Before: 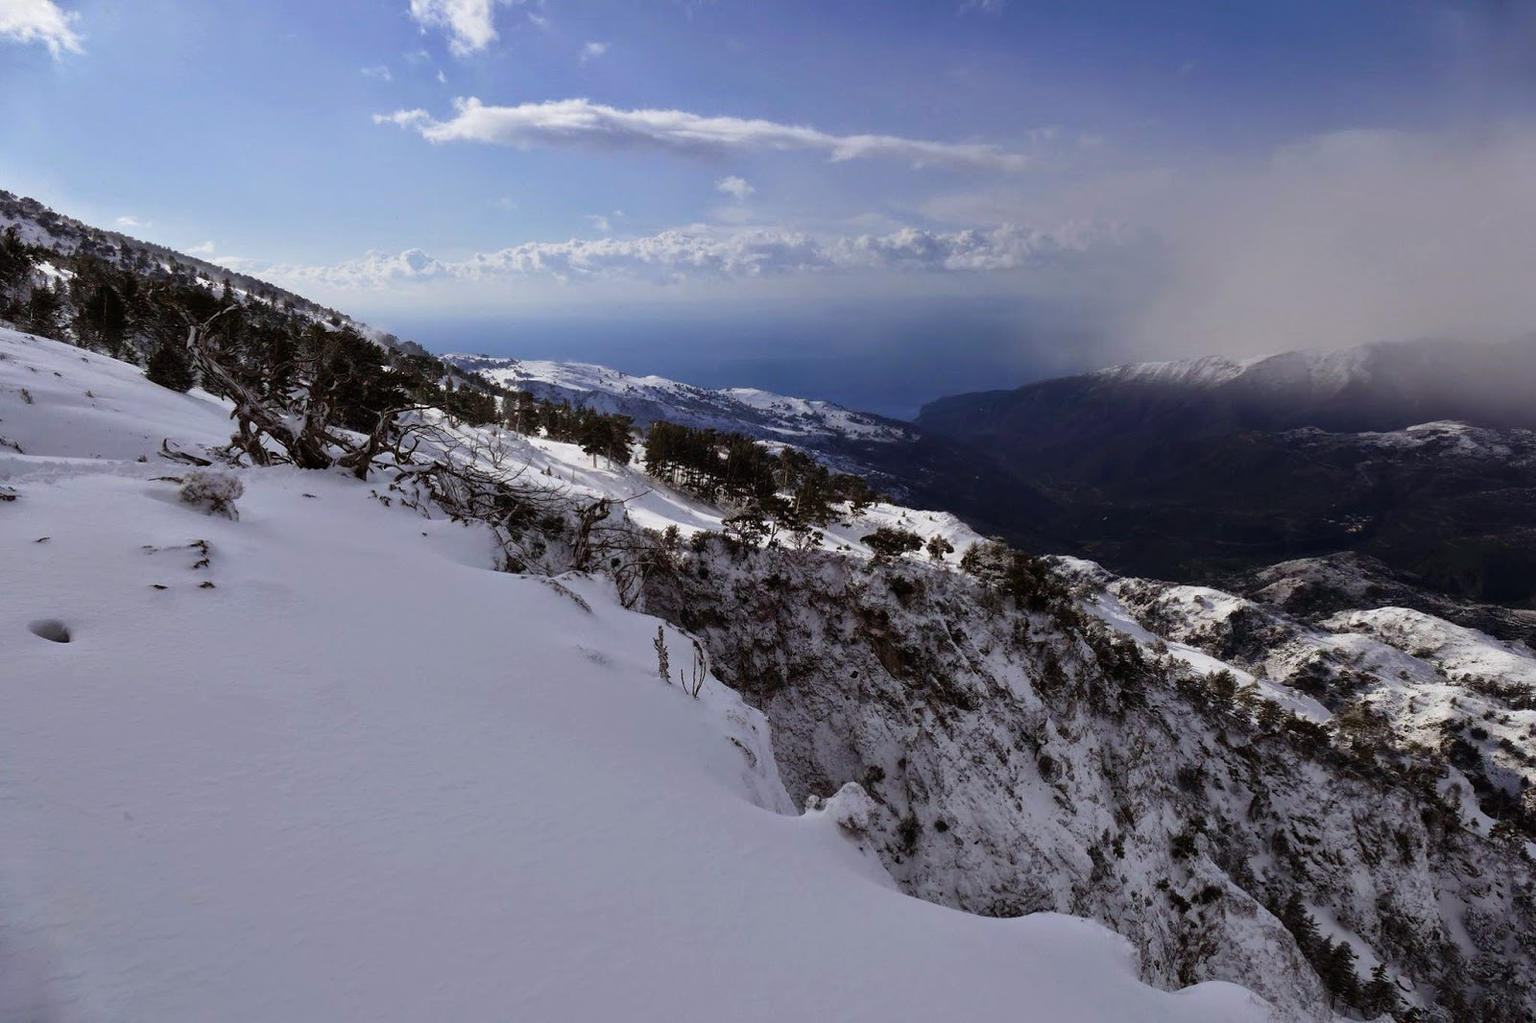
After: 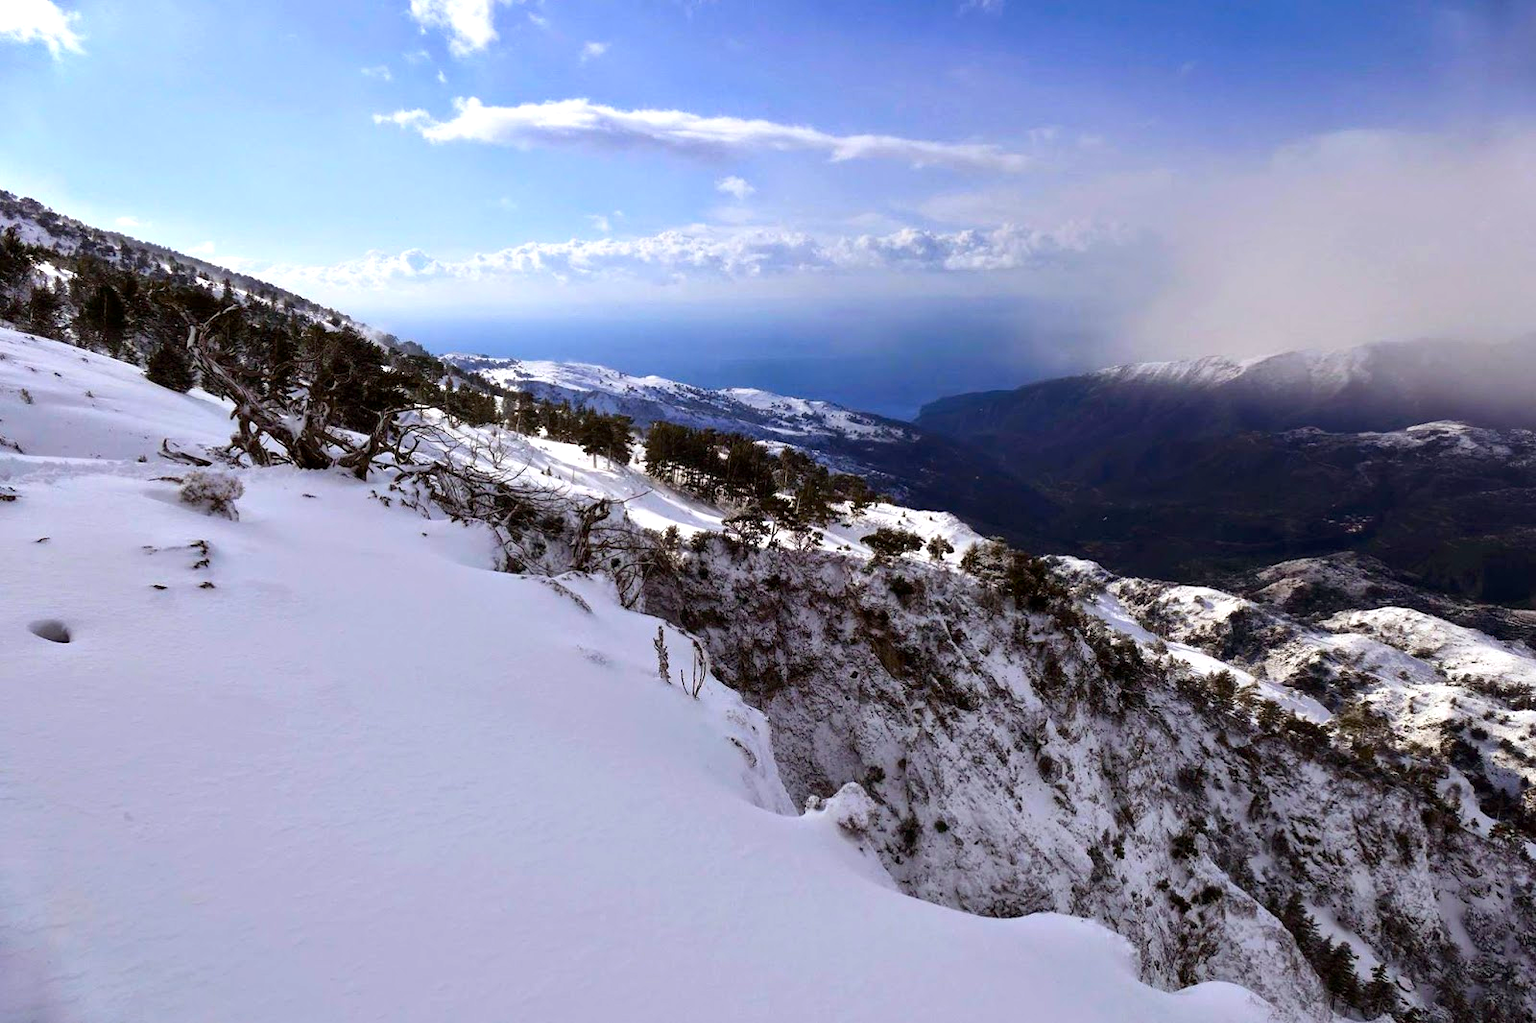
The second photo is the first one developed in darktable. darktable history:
contrast brightness saturation: contrast 0.09, saturation 0.28
exposure: black level correction 0.001, exposure 0.675 EV, compensate highlight preservation false
